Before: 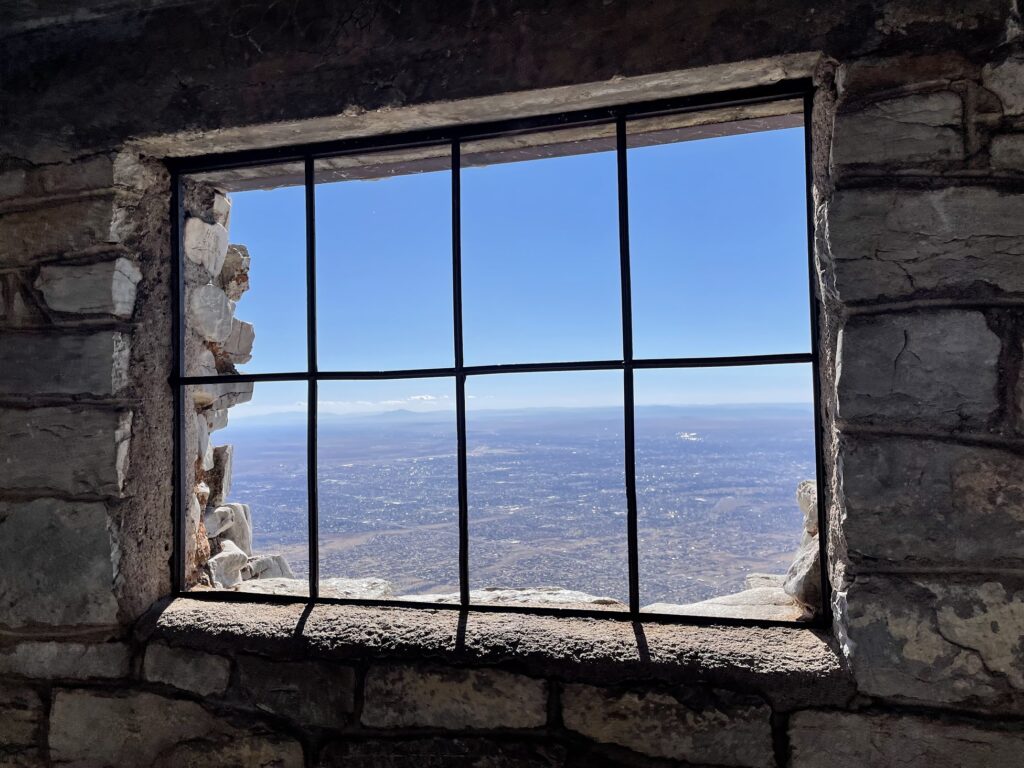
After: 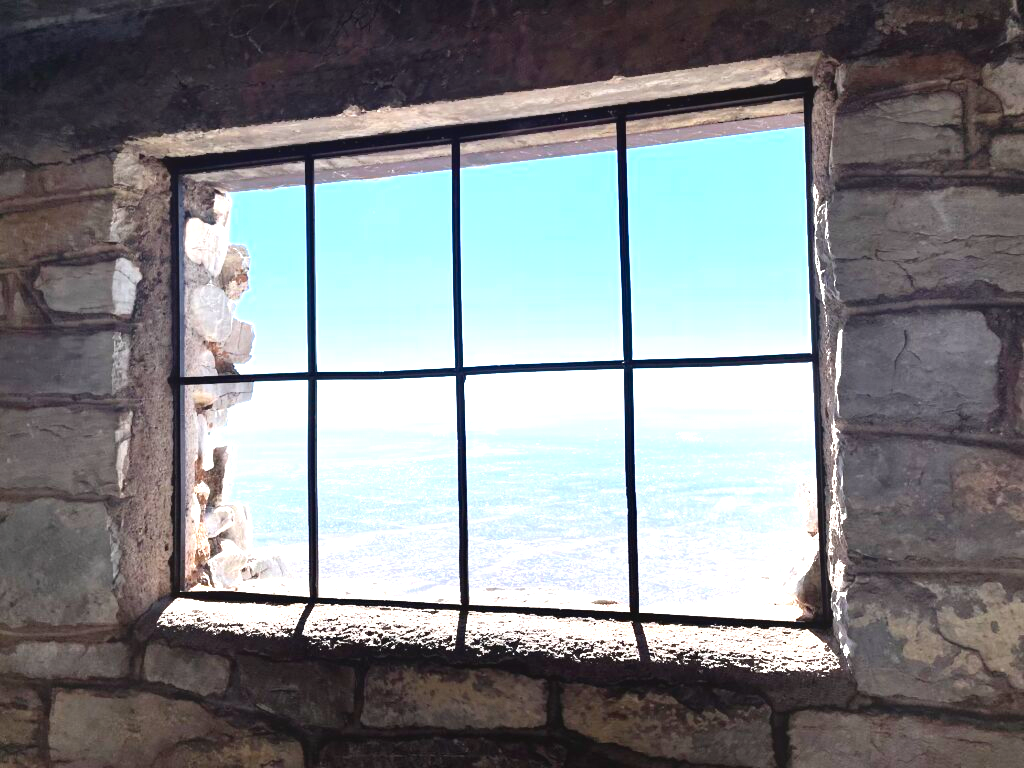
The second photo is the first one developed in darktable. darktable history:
contrast equalizer: octaves 7, y [[0.6 ×6], [0.55 ×6], [0 ×6], [0 ×6], [0 ×6]], mix -1
exposure: black level correction 0, exposure 1.741 EV, compensate exposure bias true, compensate highlight preservation false
